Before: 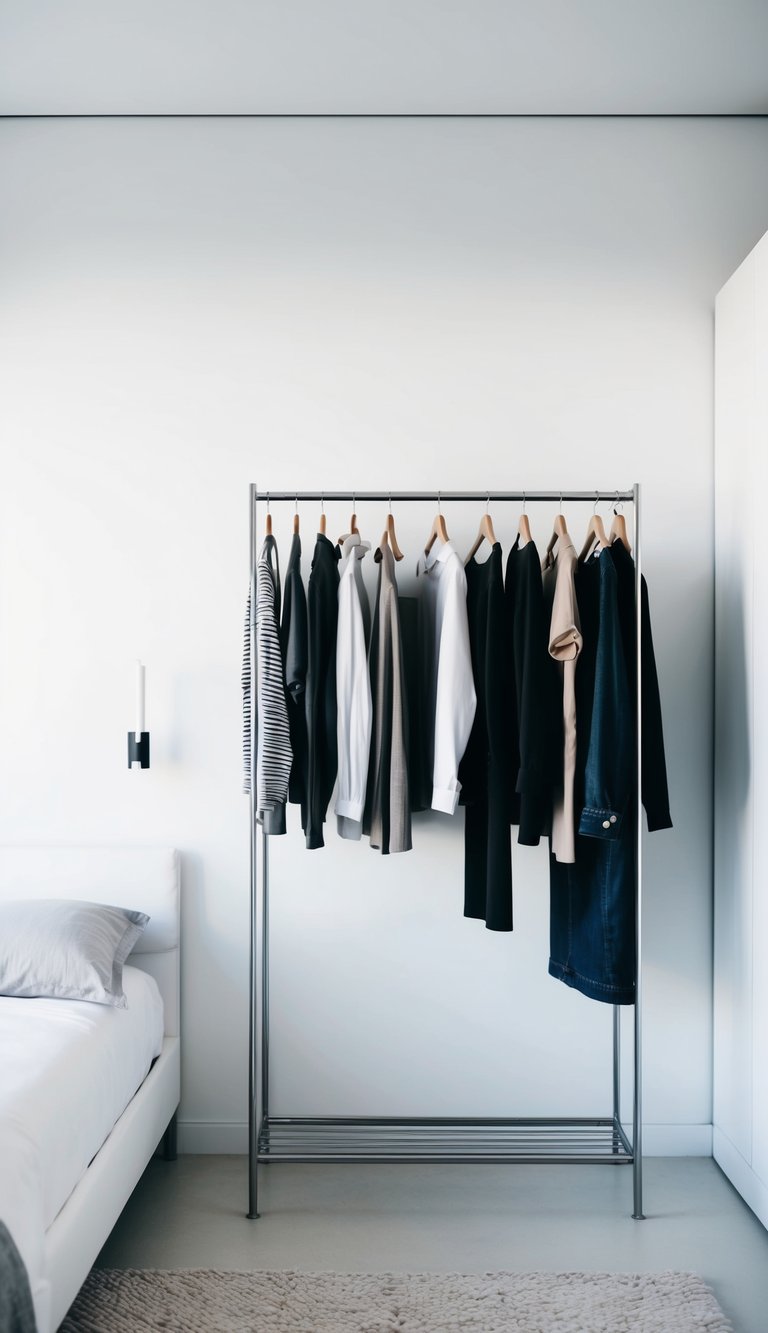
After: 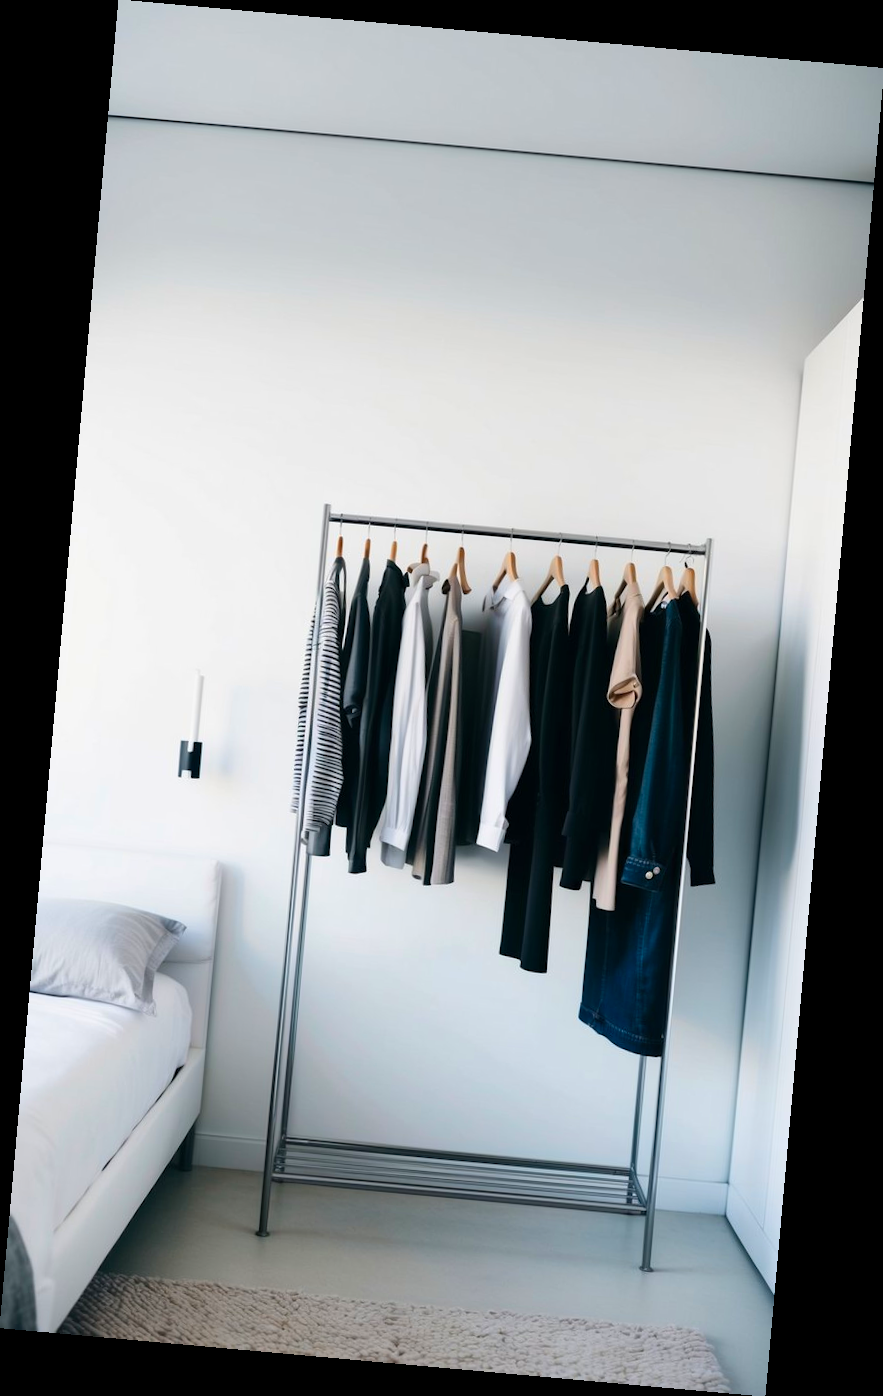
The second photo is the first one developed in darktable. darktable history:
rotate and perspective: rotation 5.12°, automatic cropping off
color balance rgb: perceptual saturation grading › global saturation 25%, global vibrance 20%
